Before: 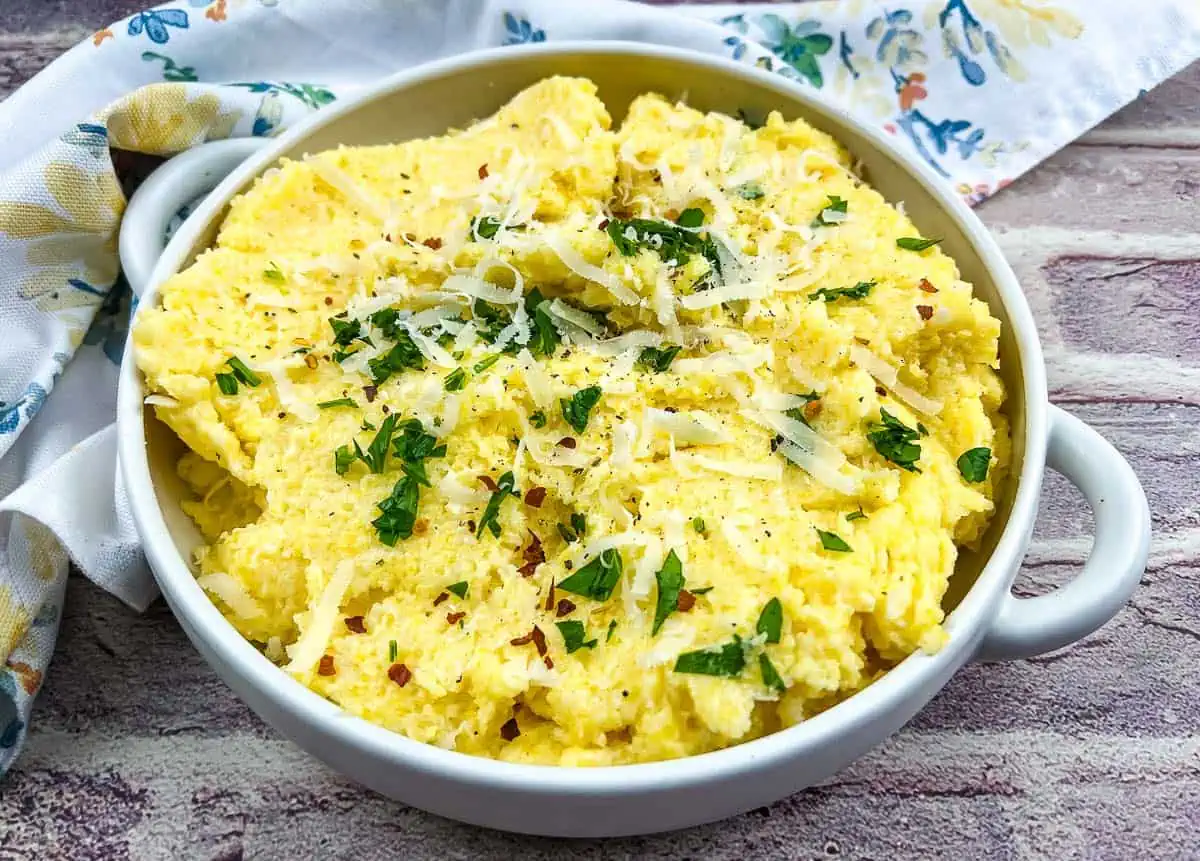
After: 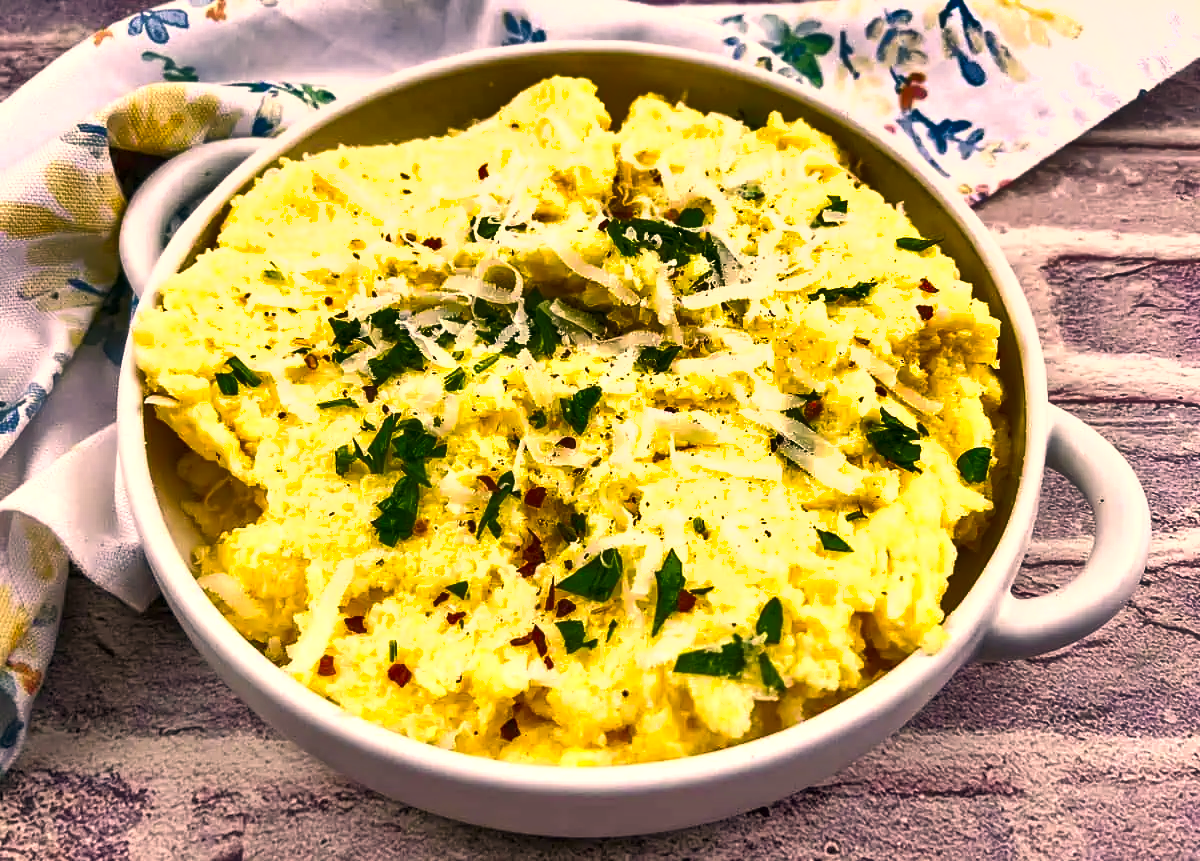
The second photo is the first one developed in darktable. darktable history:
exposure: exposure 0.375 EV, compensate exposure bias true, compensate highlight preservation false
contrast brightness saturation: contrast 0.026, brightness -0.039
shadows and highlights: shadows 60.82, highlights -60.42, soften with gaussian
color correction: highlights a* 22.44, highlights b* 21.85
